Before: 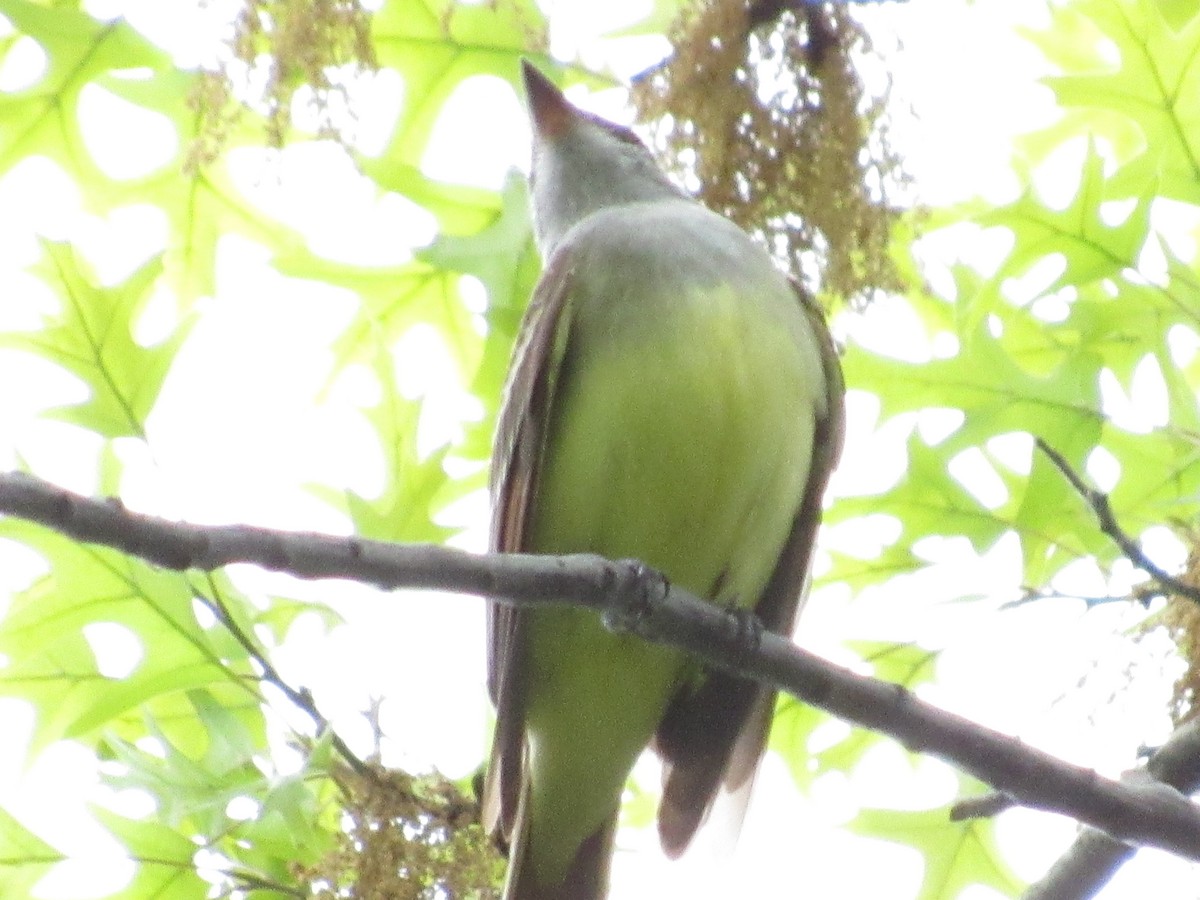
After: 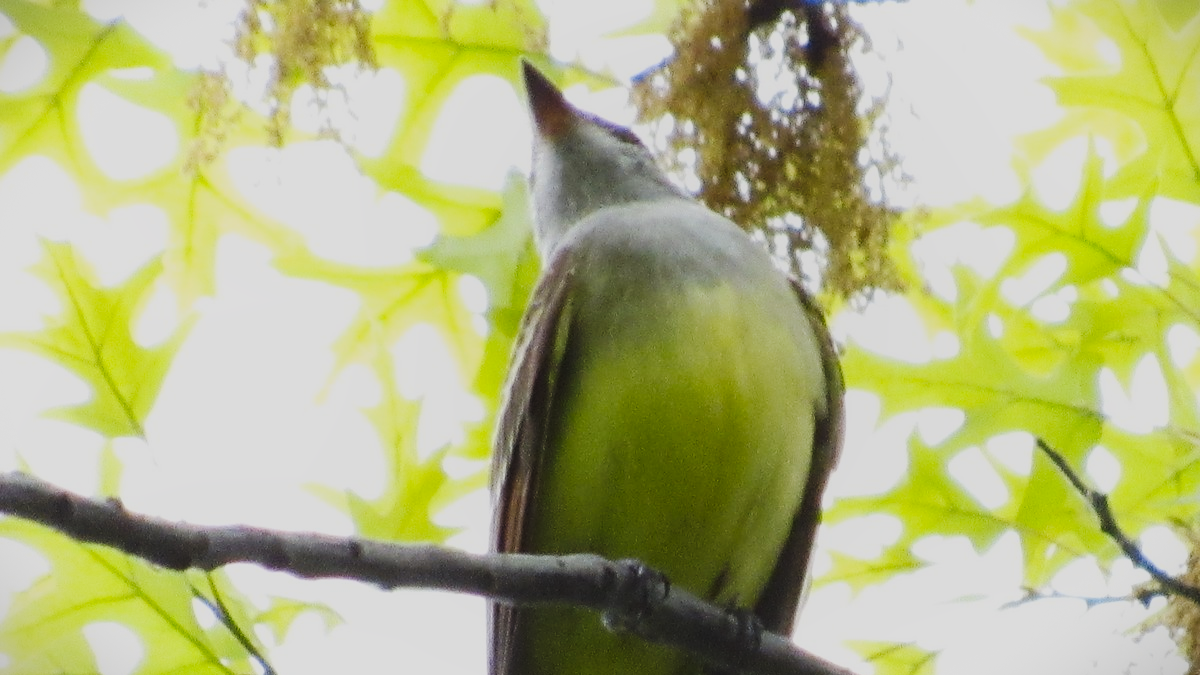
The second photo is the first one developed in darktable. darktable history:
base curve: curves: ch0 [(0, 0) (0.028, 0.03) (0.121, 0.232) (0.46, 0.748) (0.859, 0.968) (1, 1)], preserve colors none
shadows and highlights: shadows 0, highlights 40
crop: bottom 24.967%
exposure: exposure -2.002 EV, compensate highlight preservation false
vignetting: fall-off start 100%, brightness -0.406, saturation -0.3, width/height ratio 1.324, dithering 8-bit output, unbound false
contrast brightness saturation: contrast 0.2, brightness 0.16, saturation 0.22
color contrast: green-magenta contrast 0.8, blue-yellow contrast 1.1, unbound 0
